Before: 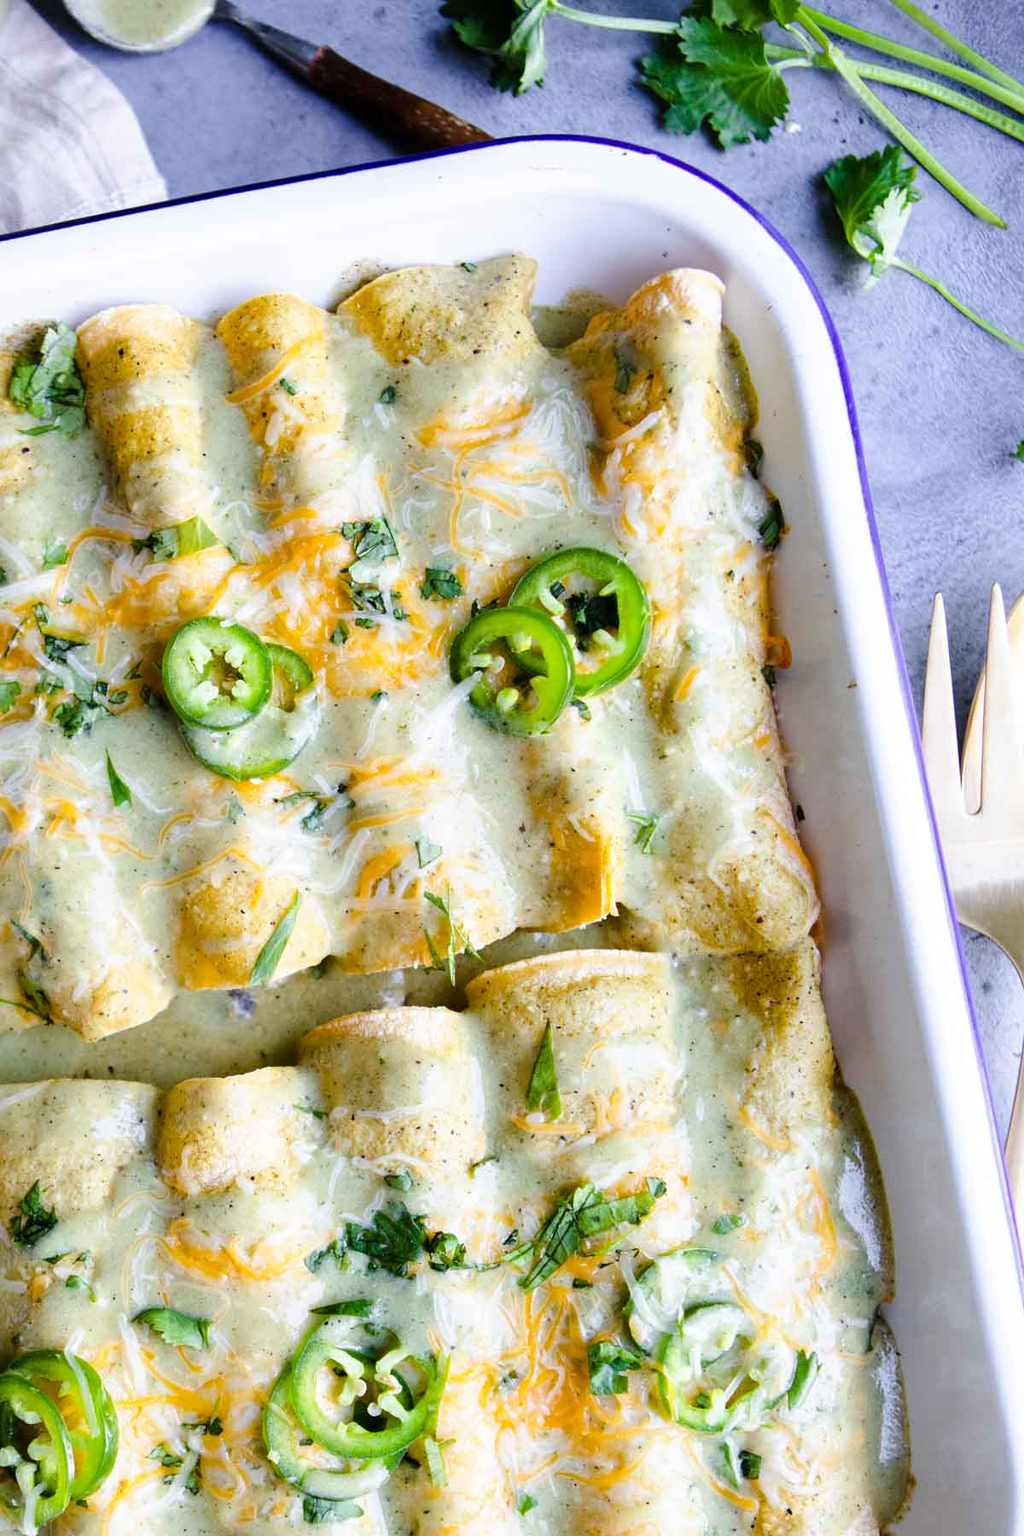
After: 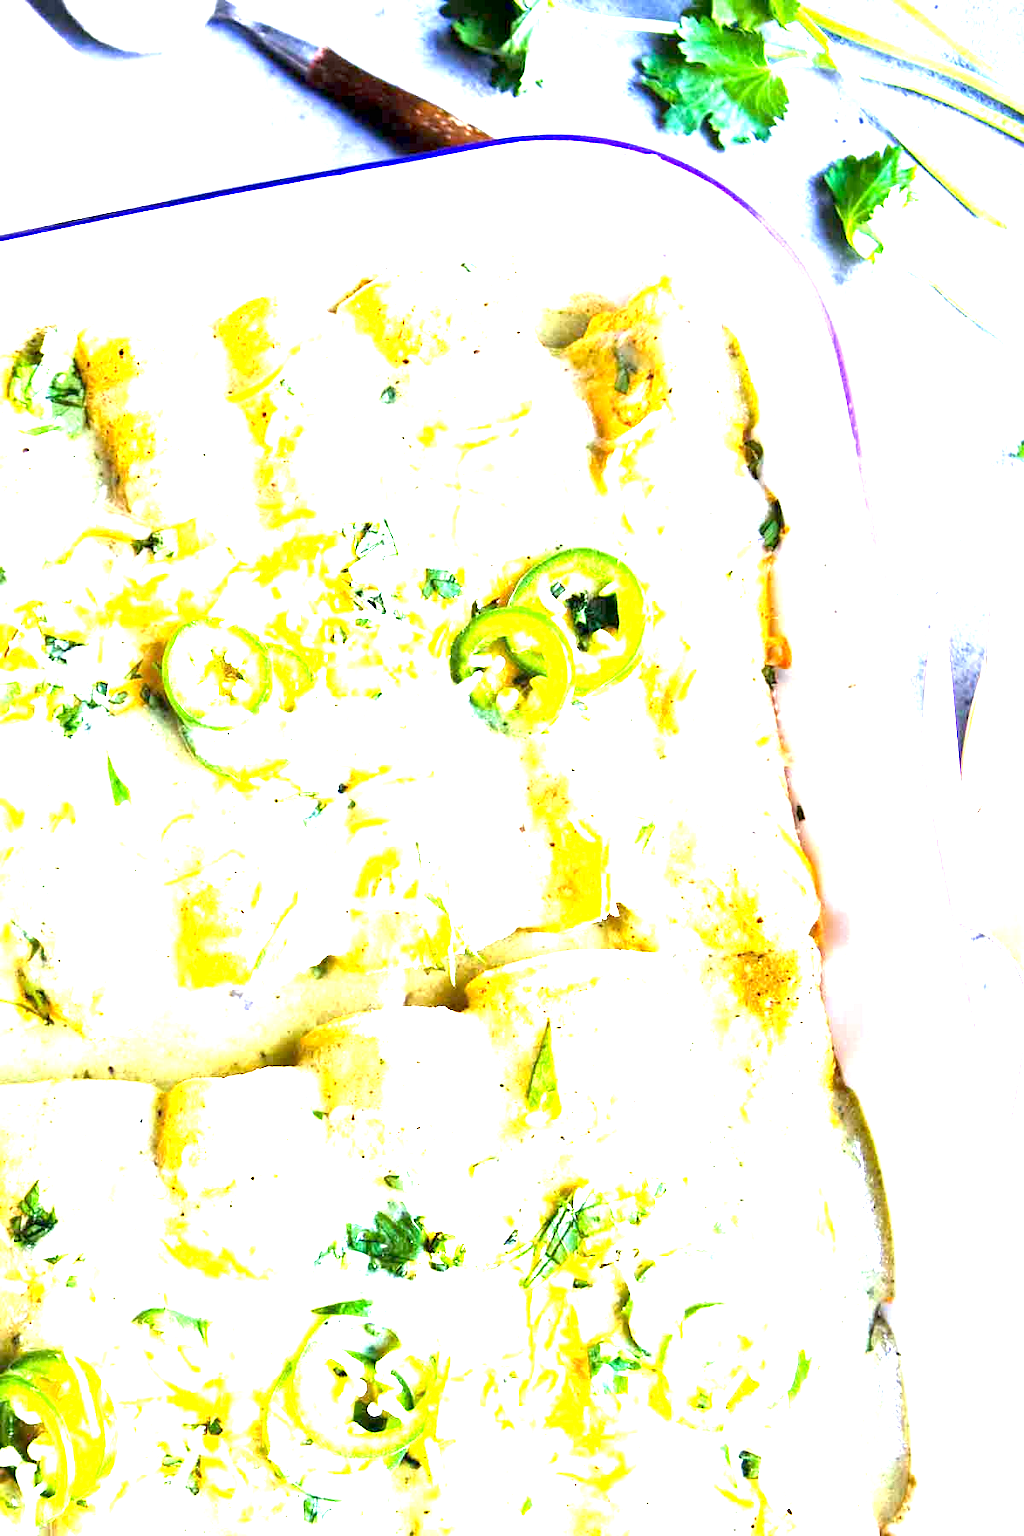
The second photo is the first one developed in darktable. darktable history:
exposure: black level correction 0.001, exposure 2.693 EV, compensate highlight preservation false
